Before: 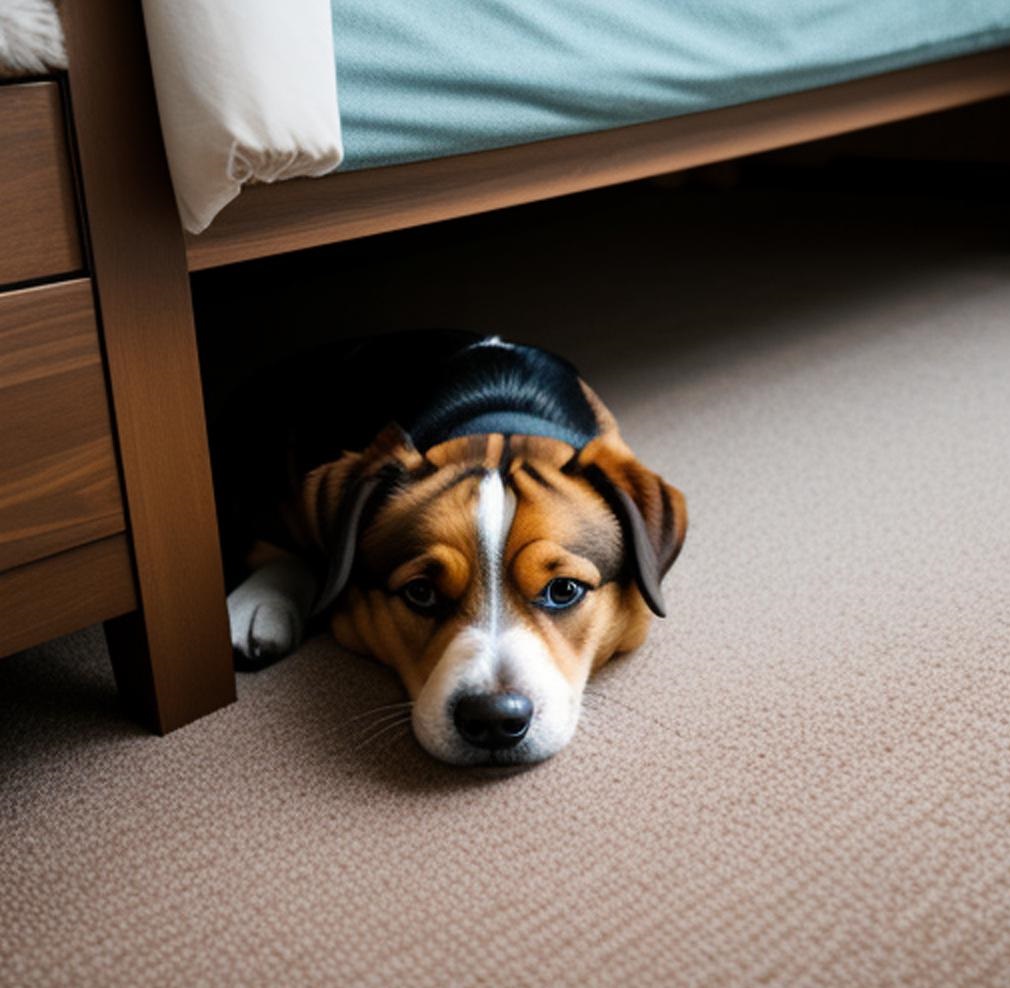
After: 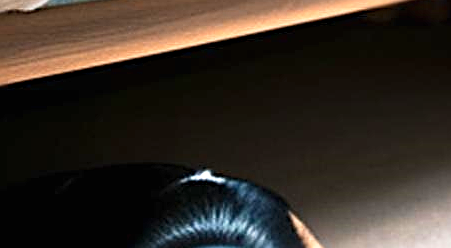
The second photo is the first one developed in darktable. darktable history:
tone curve: curves: ch0 [(0, 0) (0.003, 0.003) (0.011, 0.012) (0.025, 0.027) (0.044, 0.048) (0.069, 0.075) (0.1, 0.108) (0.136, 0.147) (0.177, 0.192) (0.224, 0.243) (0.277, 0.3) (0.335, 0.363) (0.399, 0.433) (0.468, 0.508) (0.543, 0.589) (0.623, 0.676) (0.709, 0.769) (0.801, 0.868) (0.898, 0.949) (1, 1)], preserve colors none
crop: left 28.64%, top 16.832%, right 26.637%, bottom 58.055%
exposure: black level correction 0, exposure 1.1 EV, compensate highlight preservation false
sharpen: radius 2.817, amount 0.715
